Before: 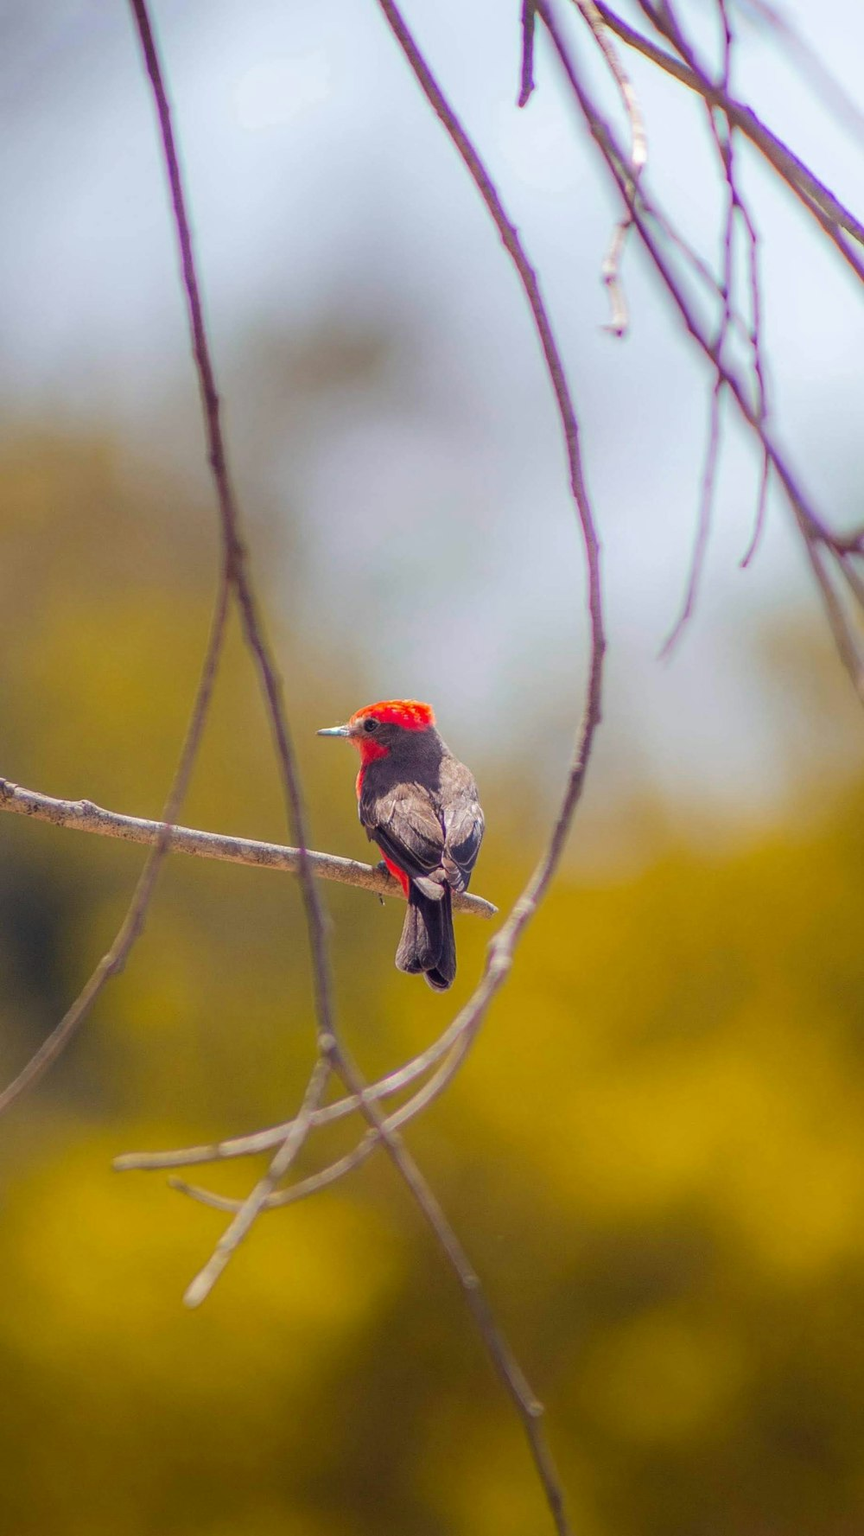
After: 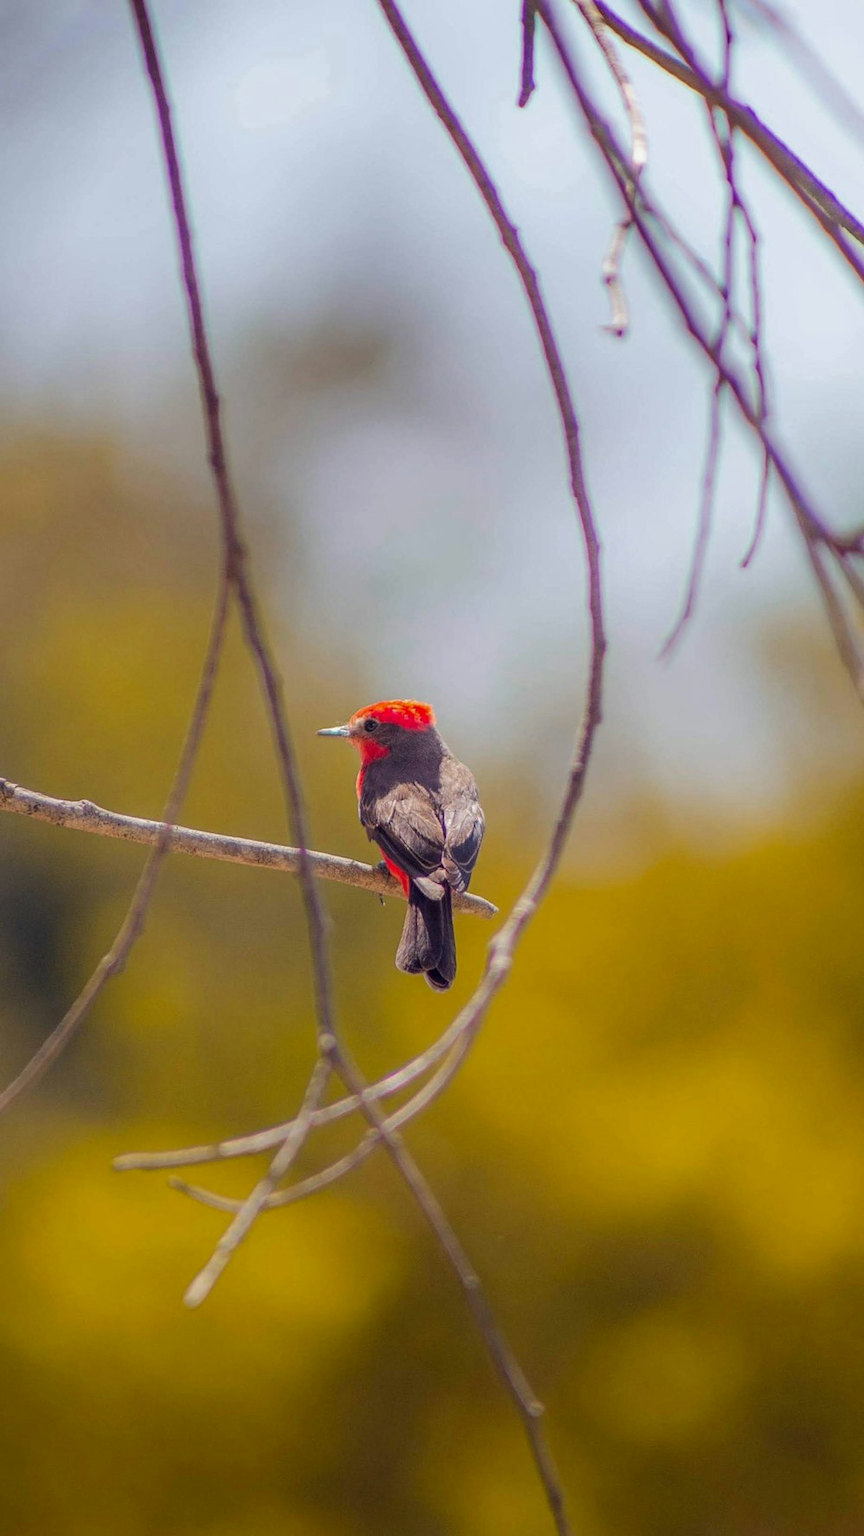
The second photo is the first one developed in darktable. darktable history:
exposure: black level correction 0.002, exposure -0.1 EV, compensate highlight preservation false
shadows and highlights: shadows 32, highlights -32, soften with gaussian
